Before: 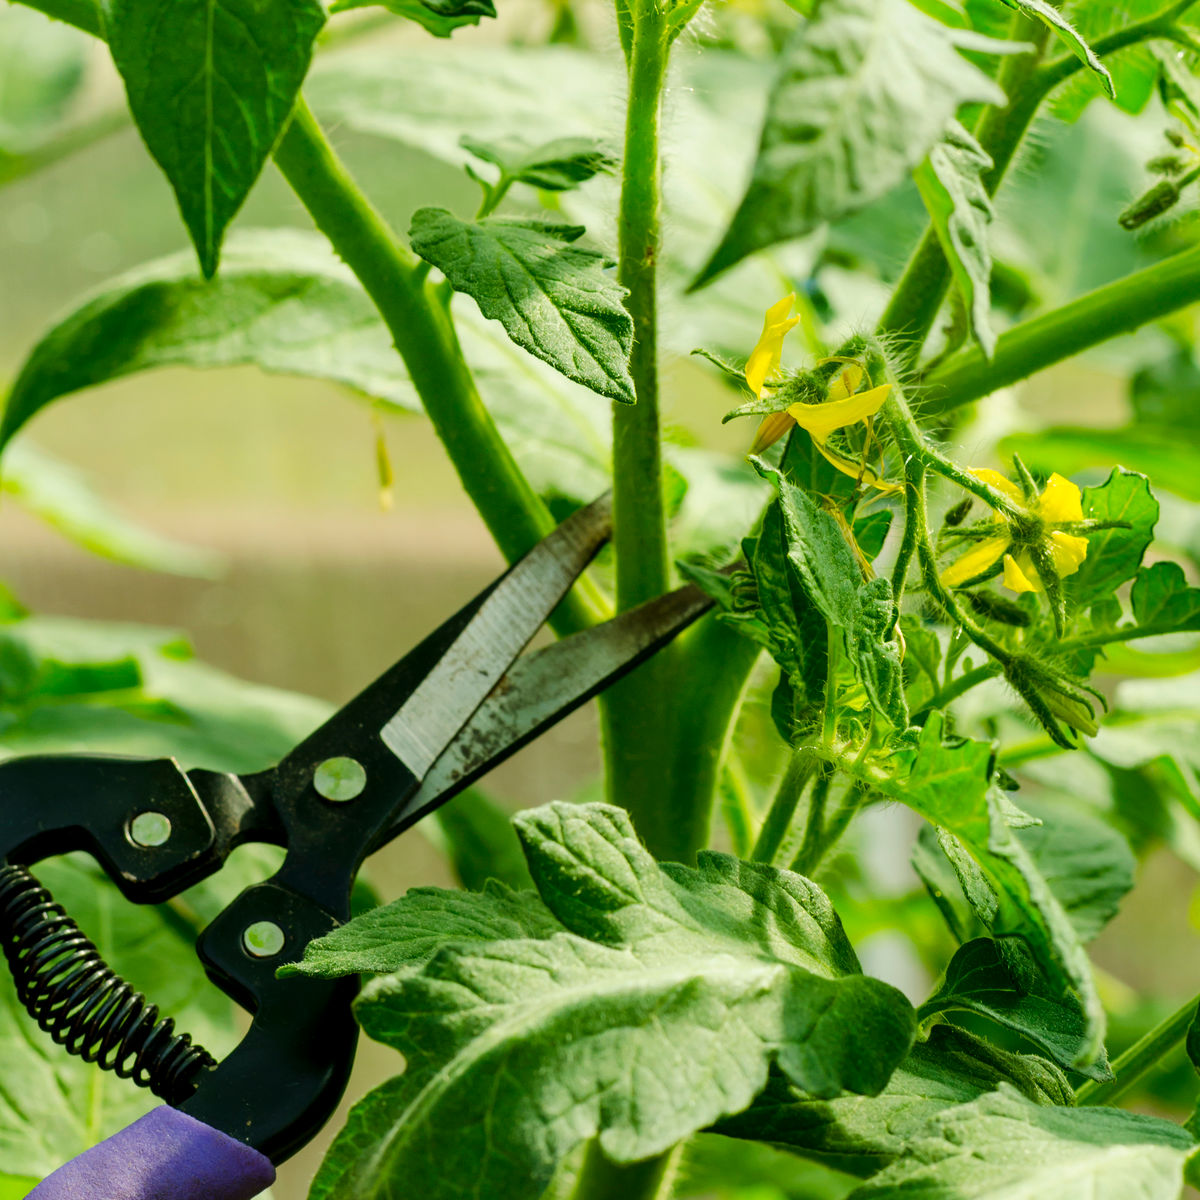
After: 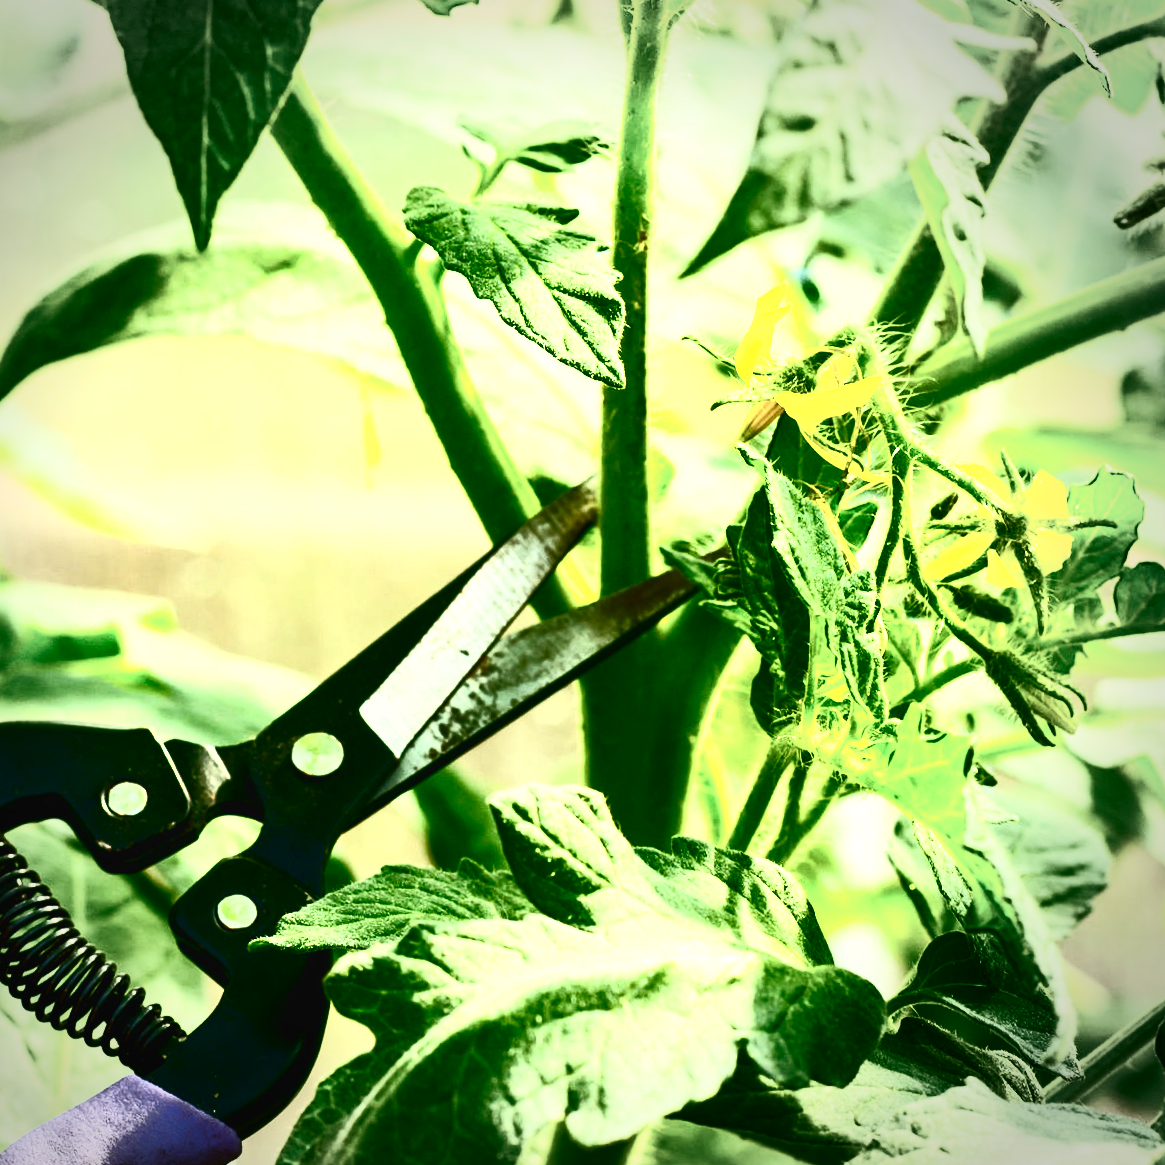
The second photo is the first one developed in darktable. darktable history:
crop and rotate: angle -1.71°
exposure: black level correction -0.003, exposure 0.037 EV, compensate highlight preservation false
contrast brightness saturation: contrast 0.945, brightness 0.201
vignetting: fall-off start 71.47%, center (-0.075, 0.063)
shadows and highlights: shadows 43.18, highlights 6.62
levels: levels [0, 0.435, 0.917]
